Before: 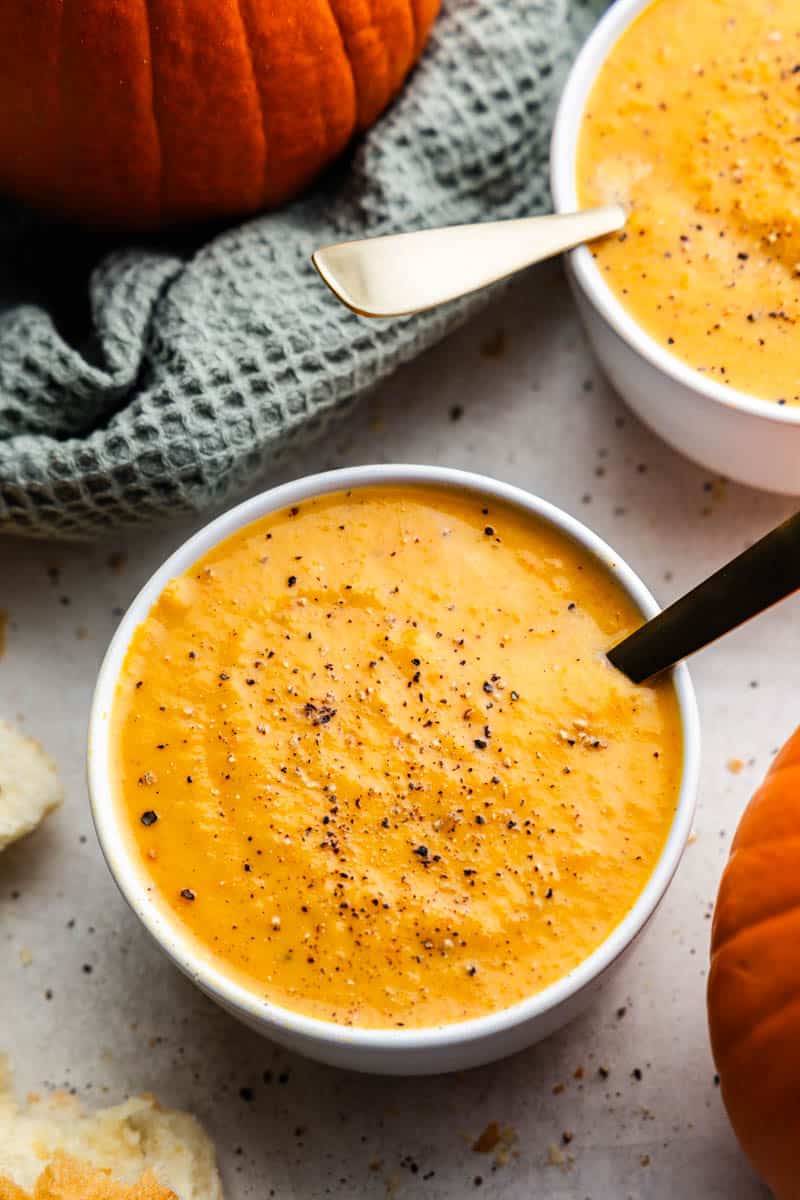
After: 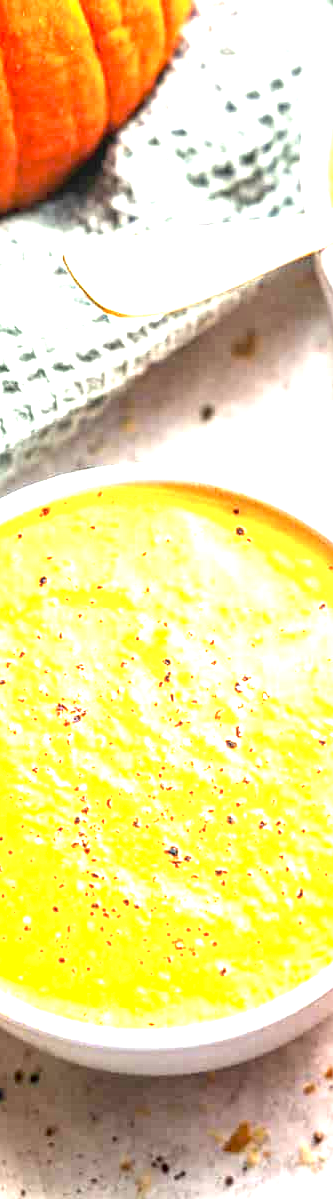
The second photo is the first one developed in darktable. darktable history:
crop: left 31.229%, right 27.105%
white balance: red 1.009, blue 0.985
exposure: black level correction 0.001, exposure 2.607 EV, compensate exposure bias true, compensate highlight preservation false
local contrast: on, module defaults
